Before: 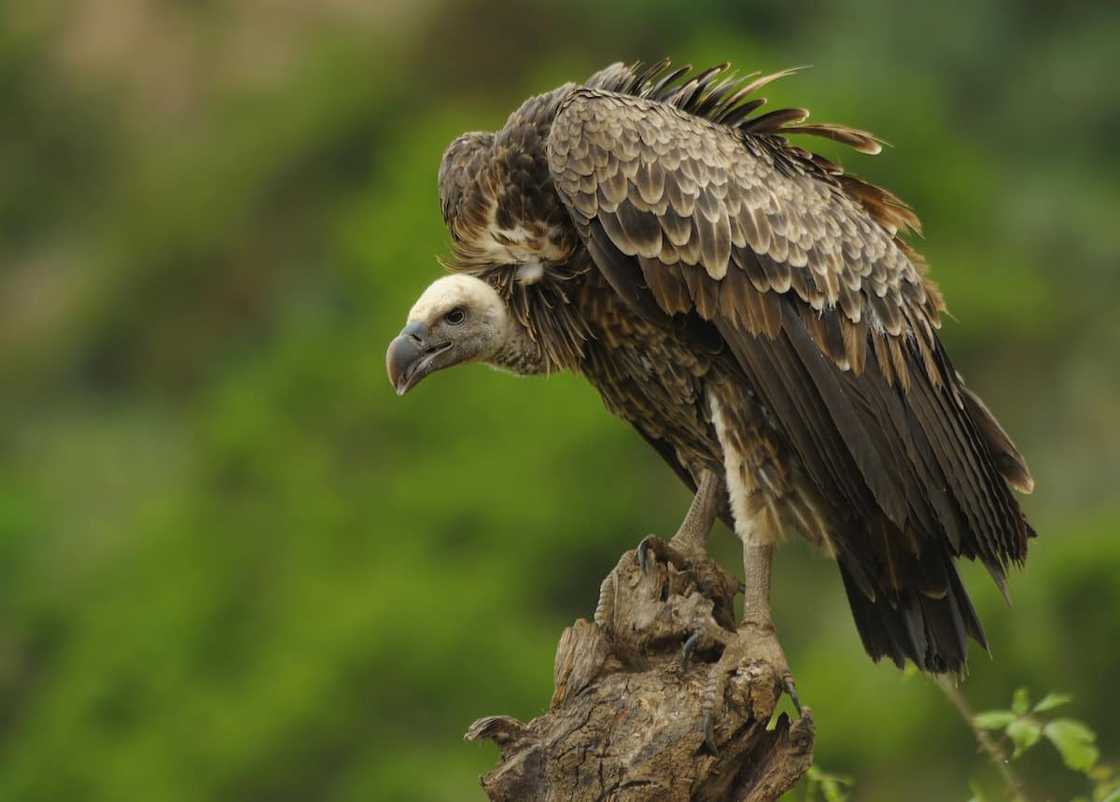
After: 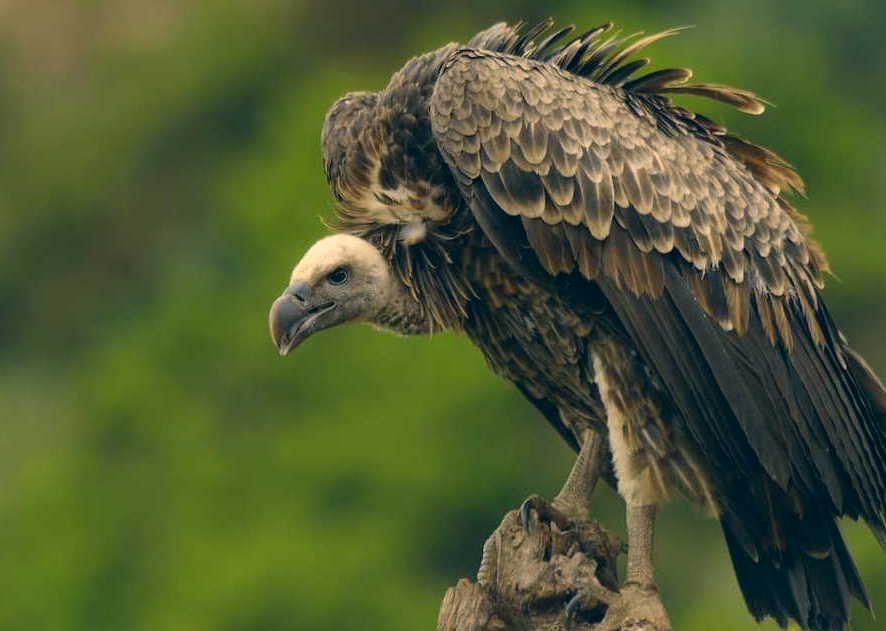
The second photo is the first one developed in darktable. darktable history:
crop and rotate: left 10.534%, top 5.06%, right 10.321%, bottom 16.184%
color correction: highlights a* 10.37, highlights b* 14.56, shadows a* -9.7, shadows b* -14.81
